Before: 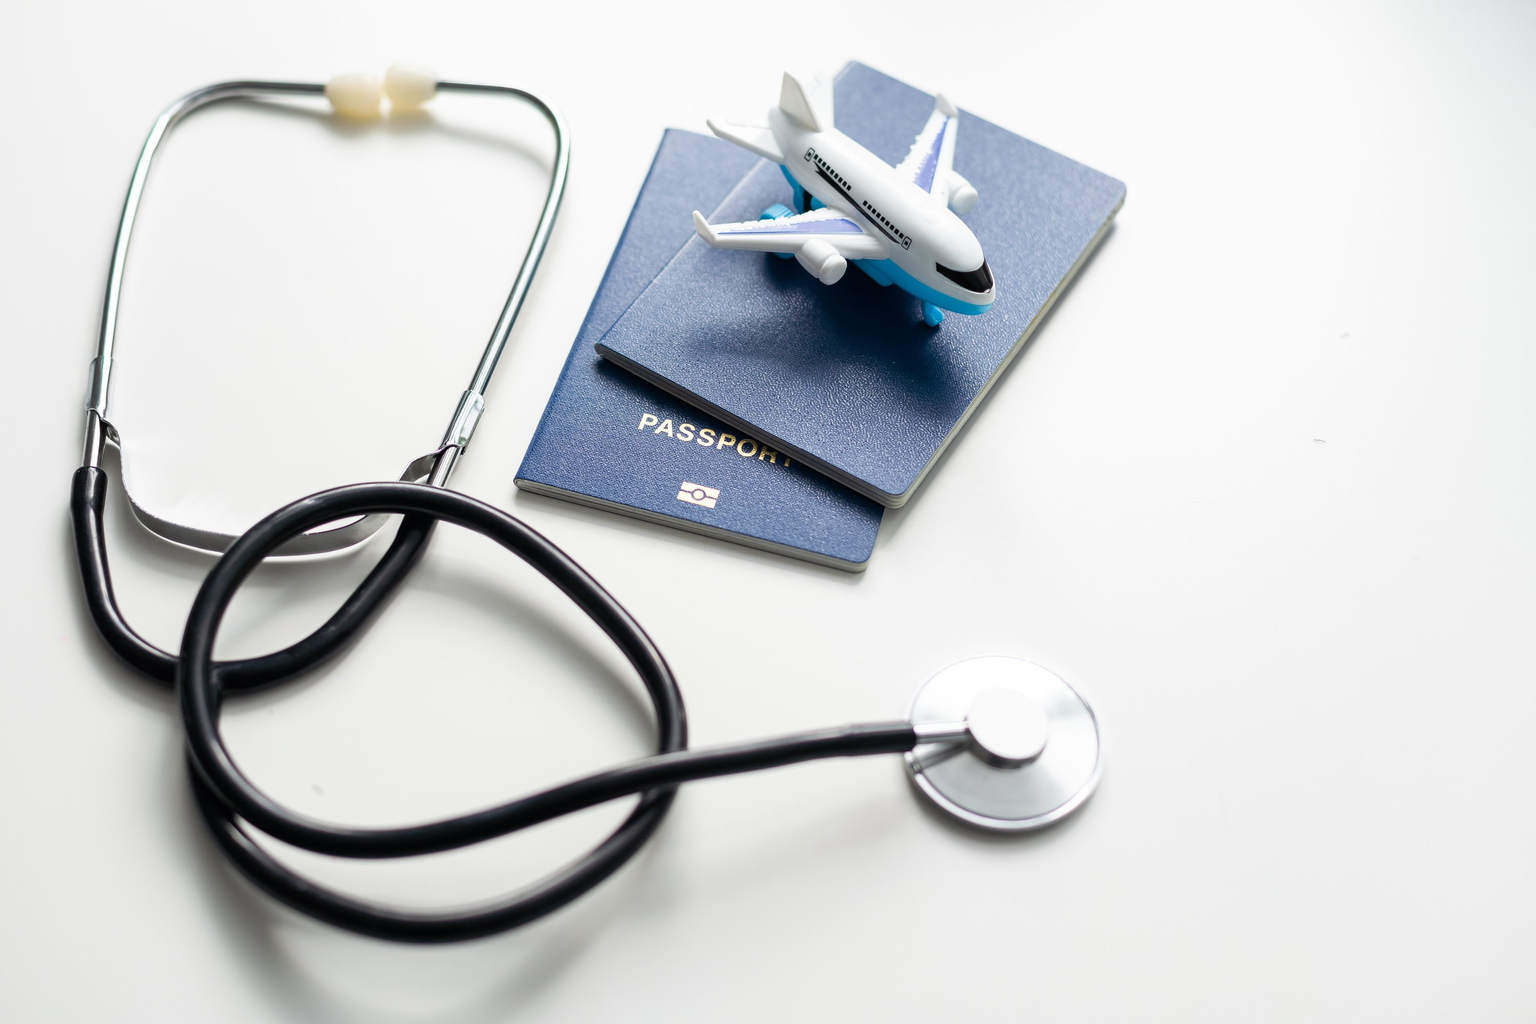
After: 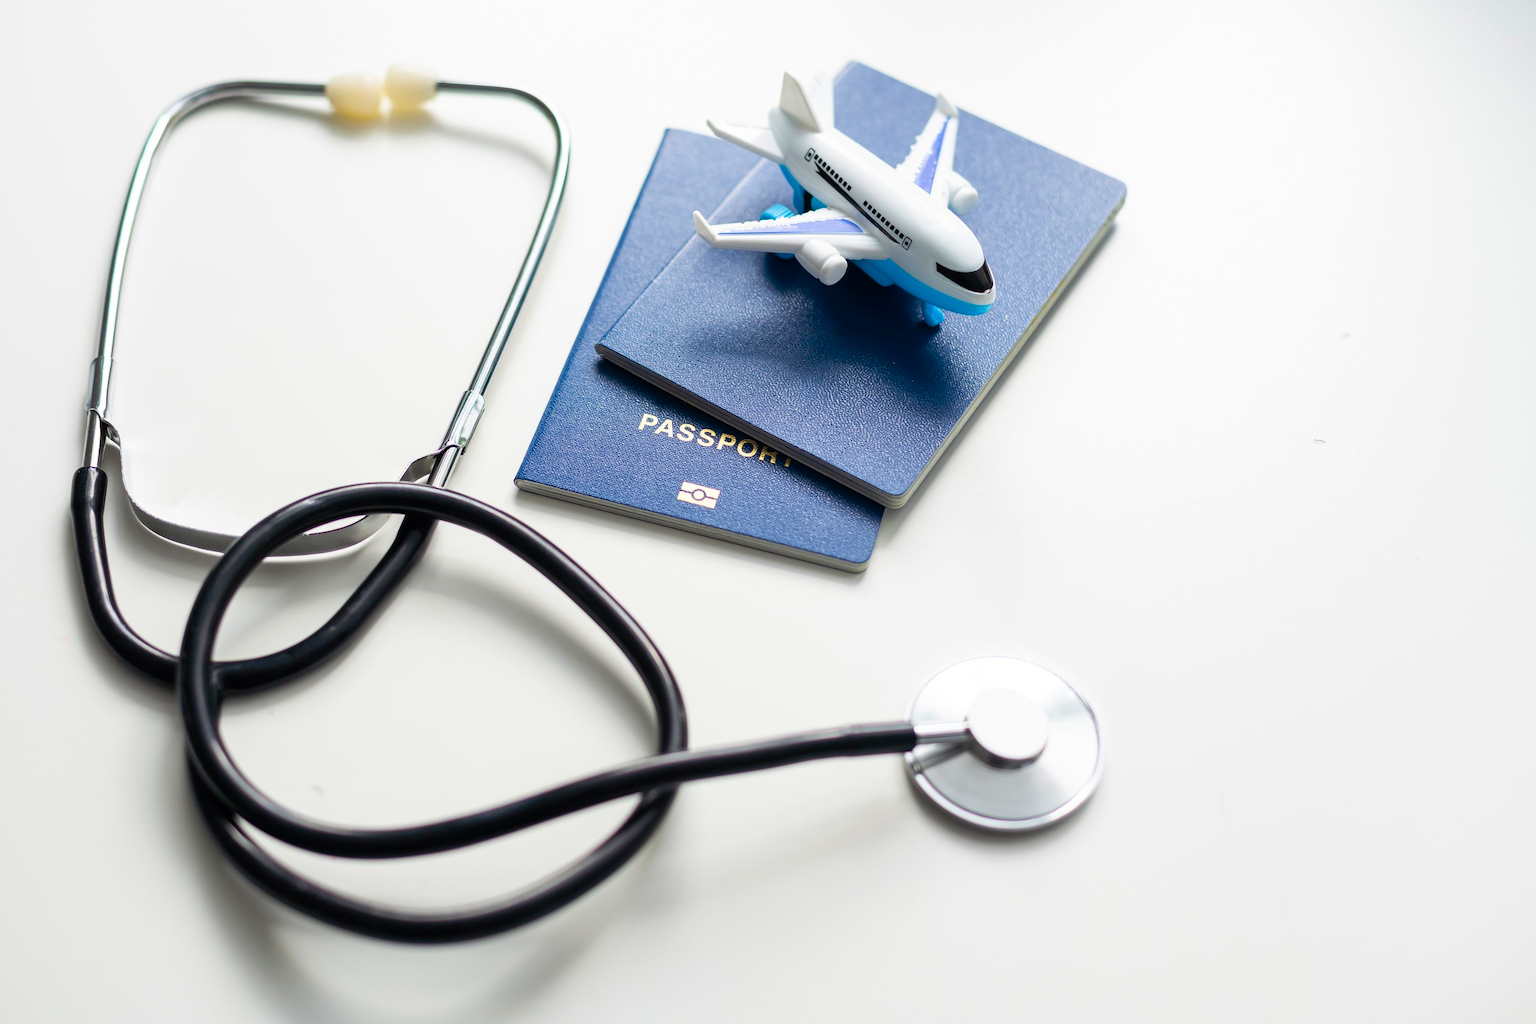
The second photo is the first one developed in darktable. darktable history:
contrast brightness saturation: saturation 0.175
color balance rgb: perceptual saturation grading › global saturation 10.27%, global vibrance 20%
